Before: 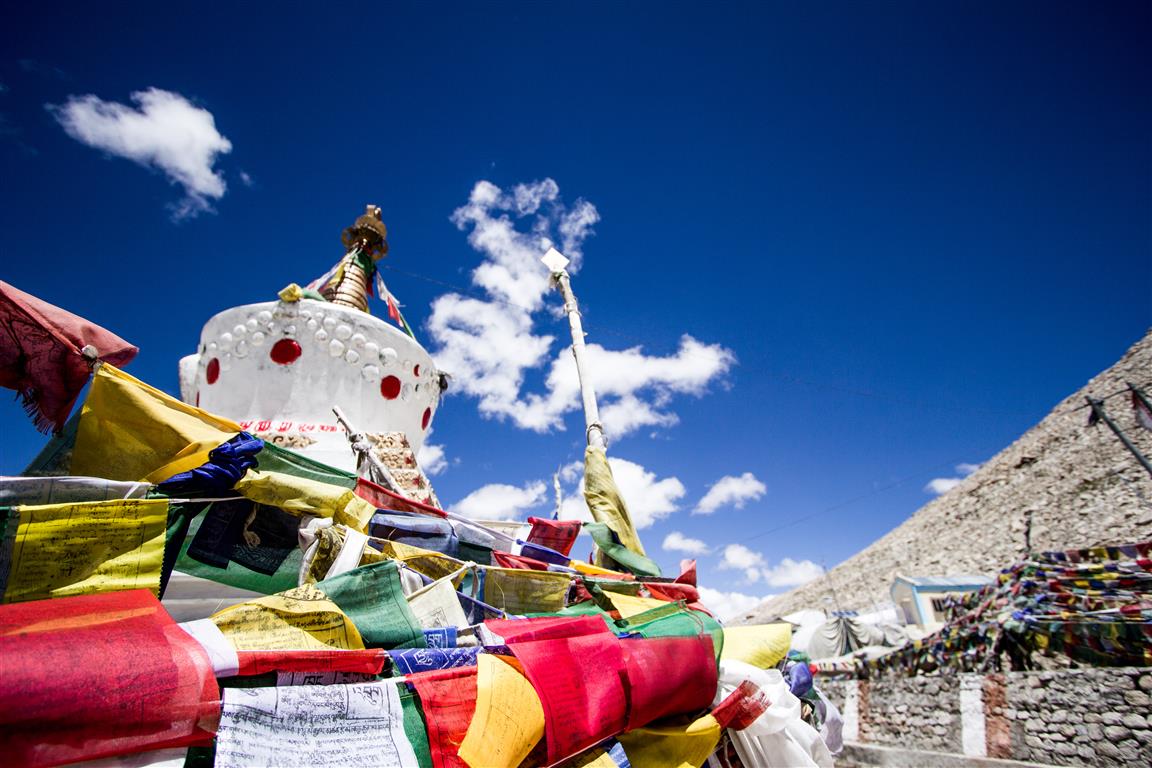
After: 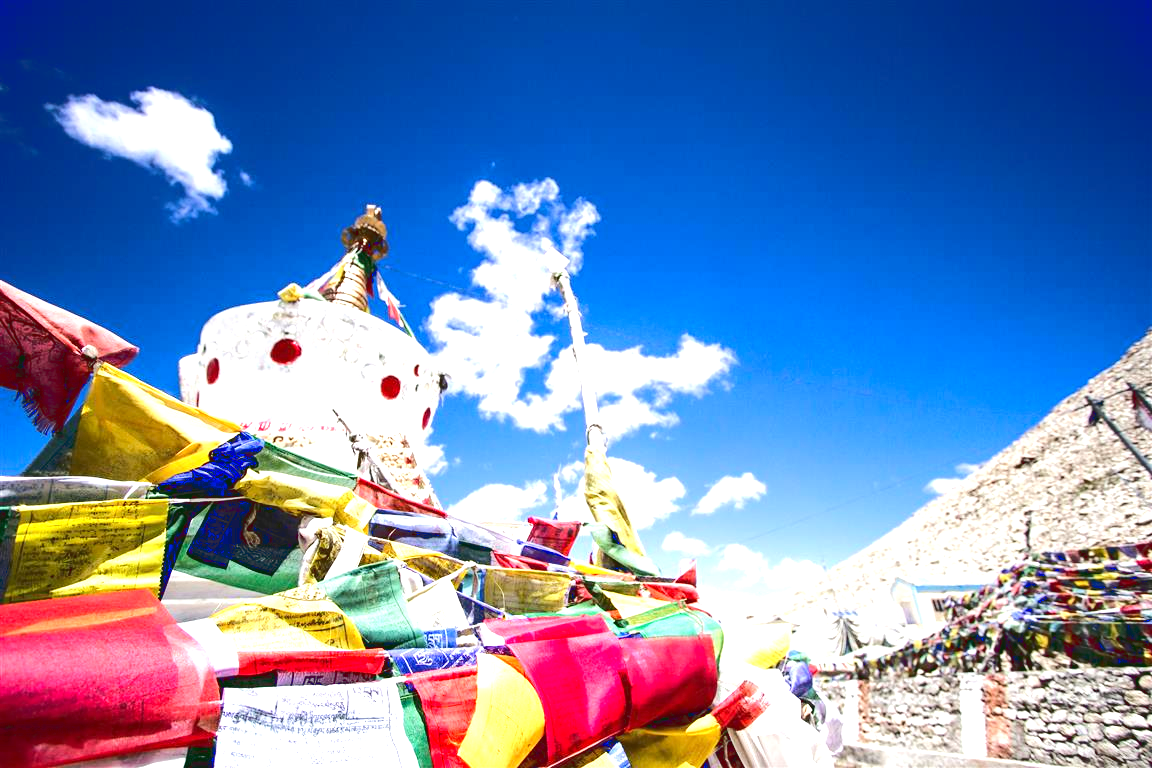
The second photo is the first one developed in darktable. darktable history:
exposure: black level correction 0, exposure 1.181 EV, compensate highlight preservation false
tone curve: curves: ch0 [(0, 0) (0.003, 0.1) (0.011, 0.101) (0.025, 0.11) (0.044, 0.126) (0.069, 0.14) (0.1, 0.158) (0.136, 0.18) (0.177, 0.206) (0.224, 0.243) (0.277, 0.293) (0.335, 0.36) (0.399, 0.446) (0.468, 0.537) (0.543, 0.618) (0.623, 0.694) (0.709, 0.763) (0.801, 0.836) (0.898, 0.908) (1, 1)], color space Lab, linked channels, preserve colors none
